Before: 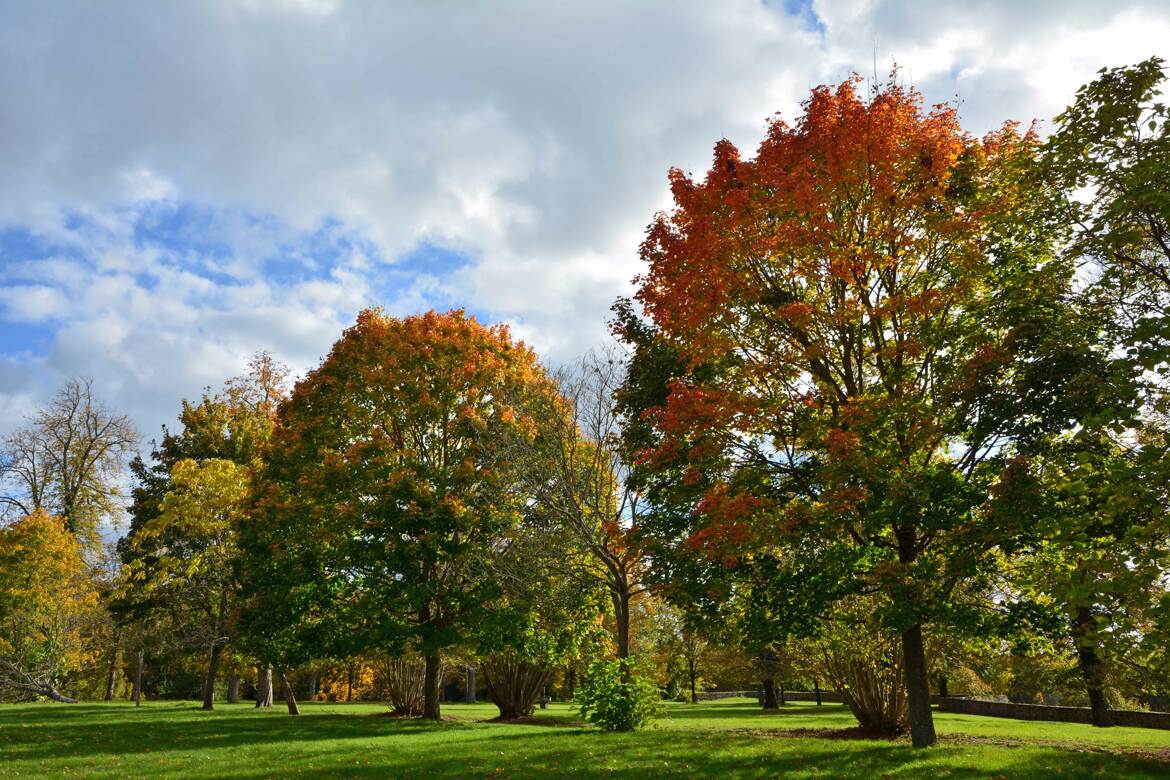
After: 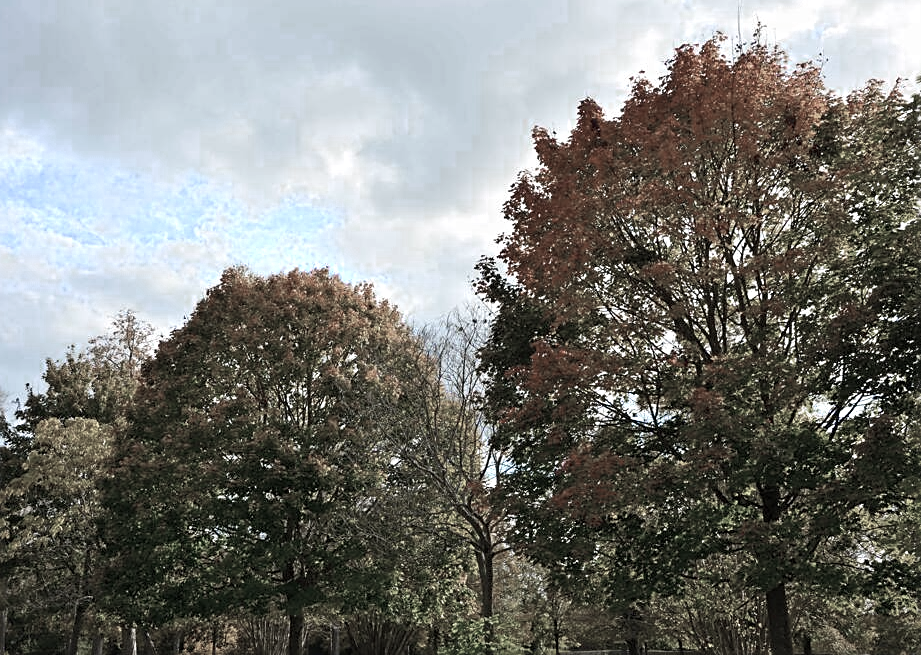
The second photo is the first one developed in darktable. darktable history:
sharpen: on, module defaults
crop: left 11.696%, top 5.366%, right 9.552%, bottom 10.638%
color zones: curves: ch0 [(0, 0.613) (0.01, 0.613) (0.245, 0.448) (0.498, 0.529) (0.642, 0.665) (0.879, 0.777) (0.99, 0.613)]; ch1 [(0, 0.272) (0.219, 0.127) (0.724, 0.346)]
